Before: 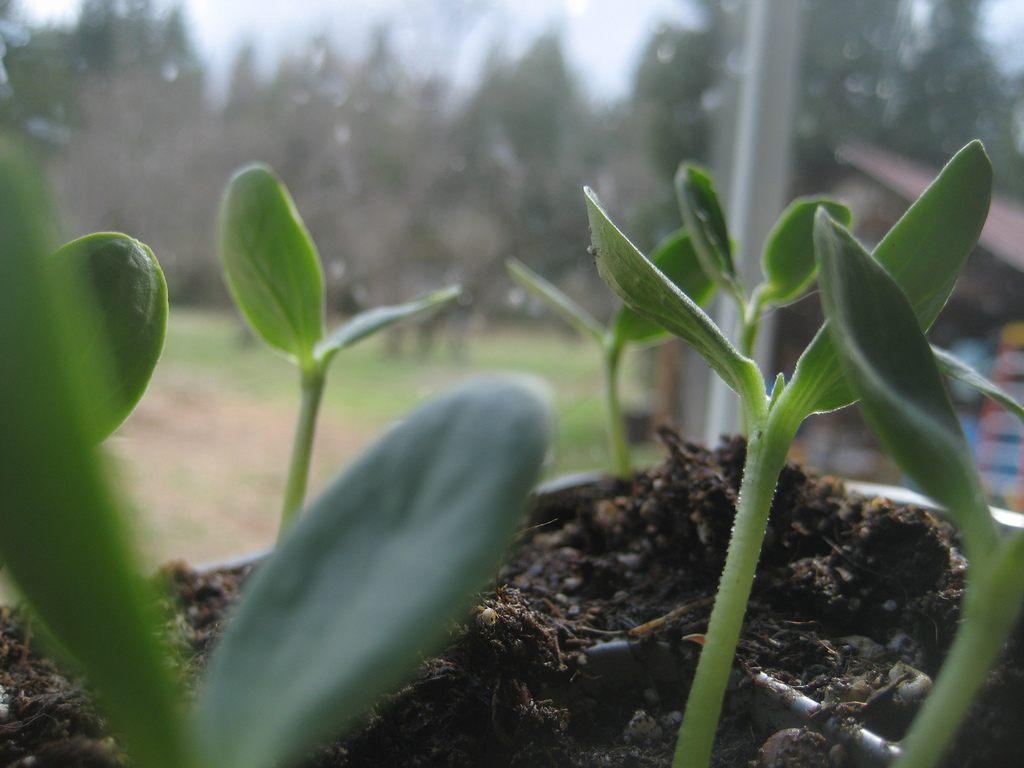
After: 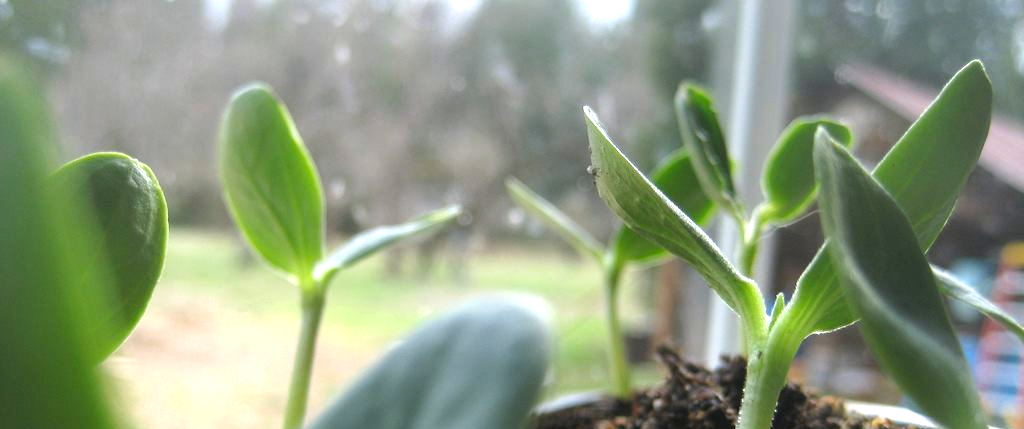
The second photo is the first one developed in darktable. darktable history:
crop and rotate: top 10.512%, bottom 33.608%
levels: levels [0, 0.374, 0.749]
